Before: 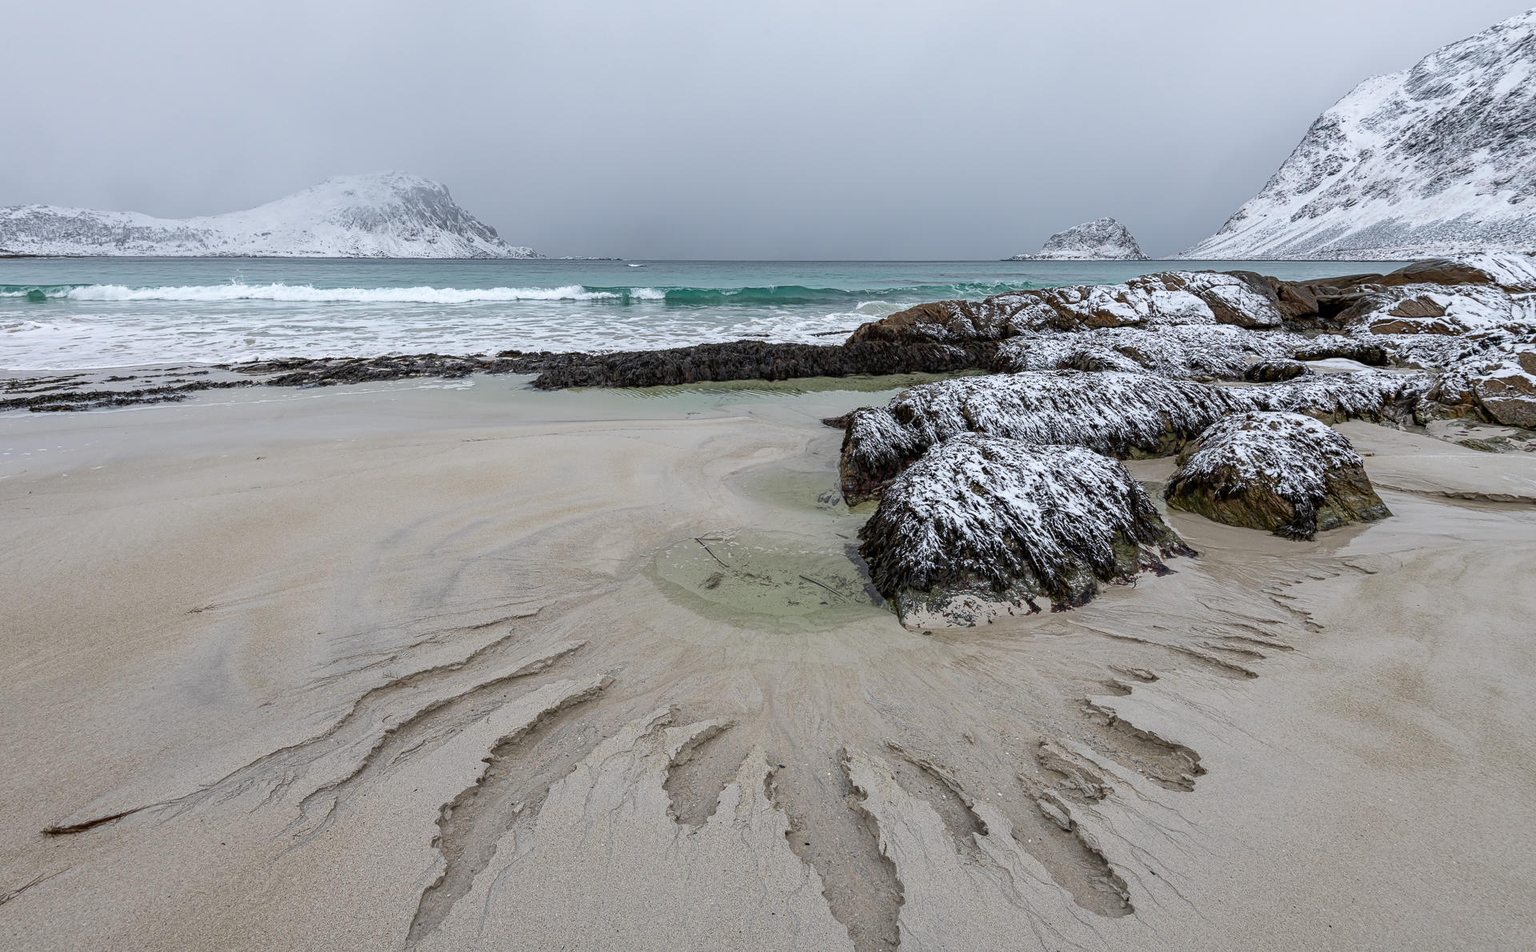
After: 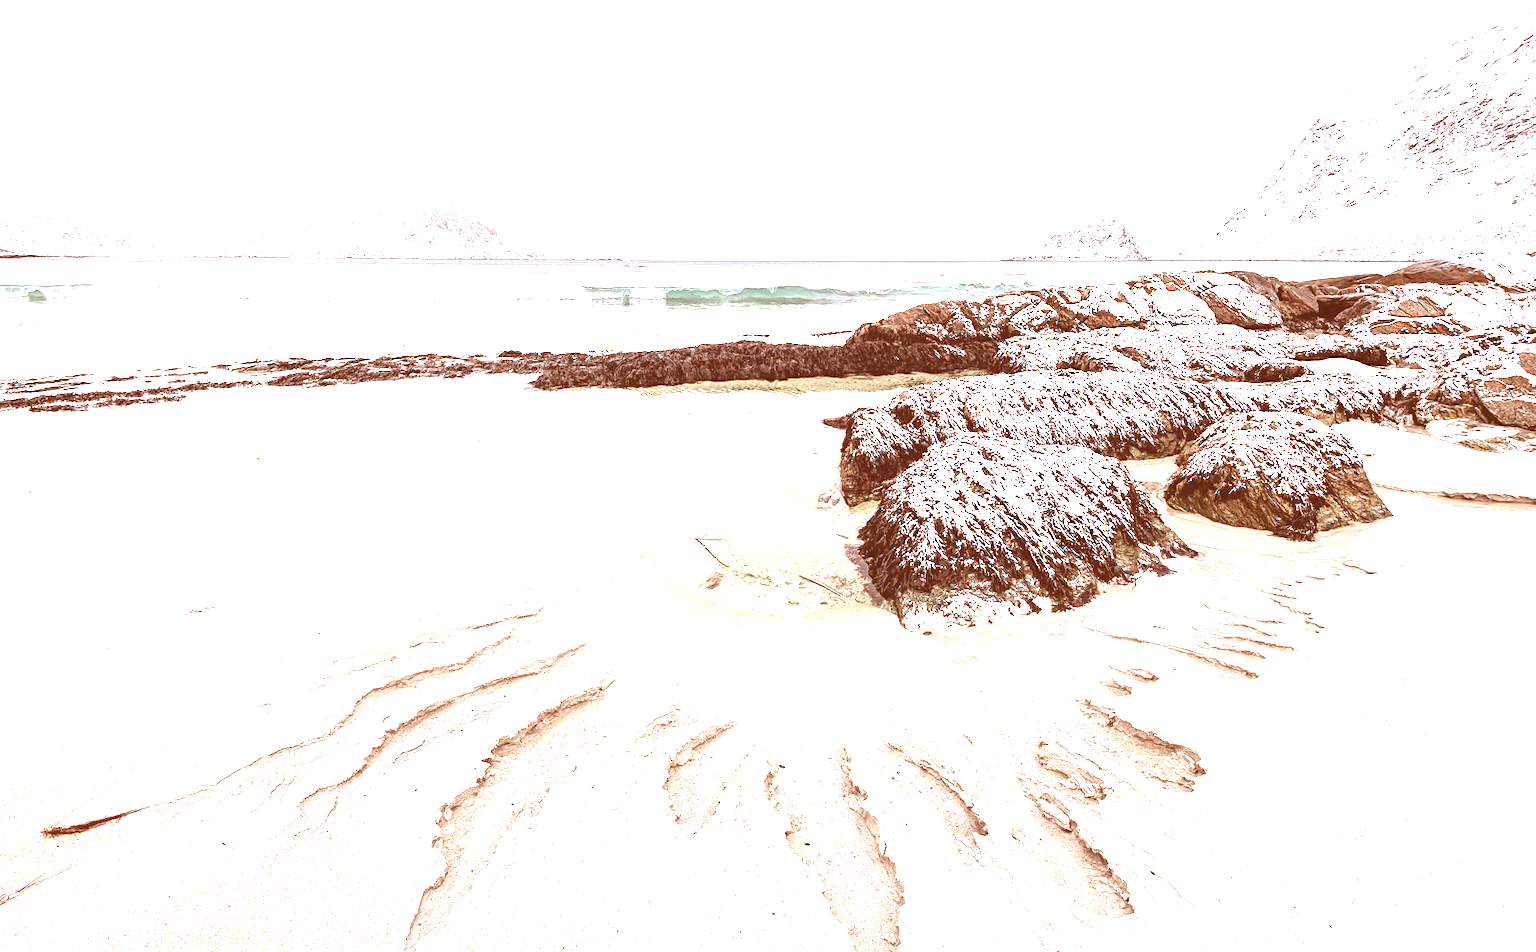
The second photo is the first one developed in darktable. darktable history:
tone equalizer: -8 EV -1.08 EV, -7 EV -1.01 EV, -6 EV -0.867 EV, -5 EV -0.578 EV, -3 EV 0.578 EV, -2 EV 0.867 EV, -1 EV 1.01 EV, +0 EV 1.08 EV, edges refinement/feathering 500, mask exposure compensation -1.57 EV, preserve details no
exposure: black level correction -0.023, exposure 1.397 EV, compensate highlight preservation false
color correction: highlights a* 9.03, highlights b* 8.71, shadows a* 40, shadows b* 40, saturation 0.8
